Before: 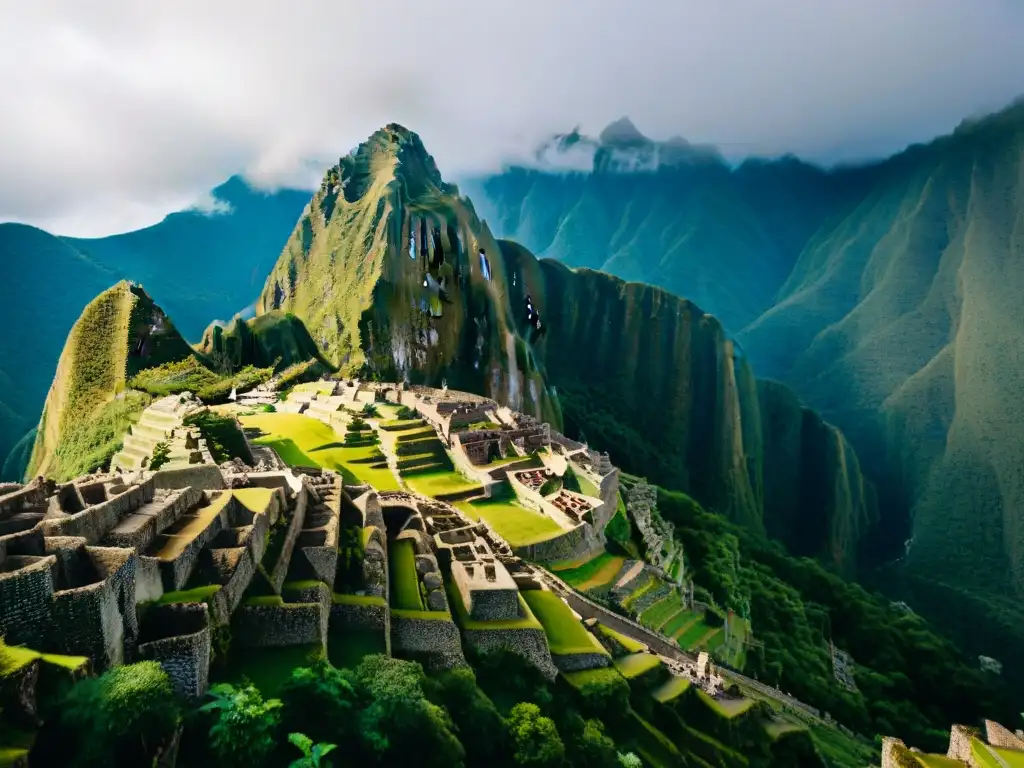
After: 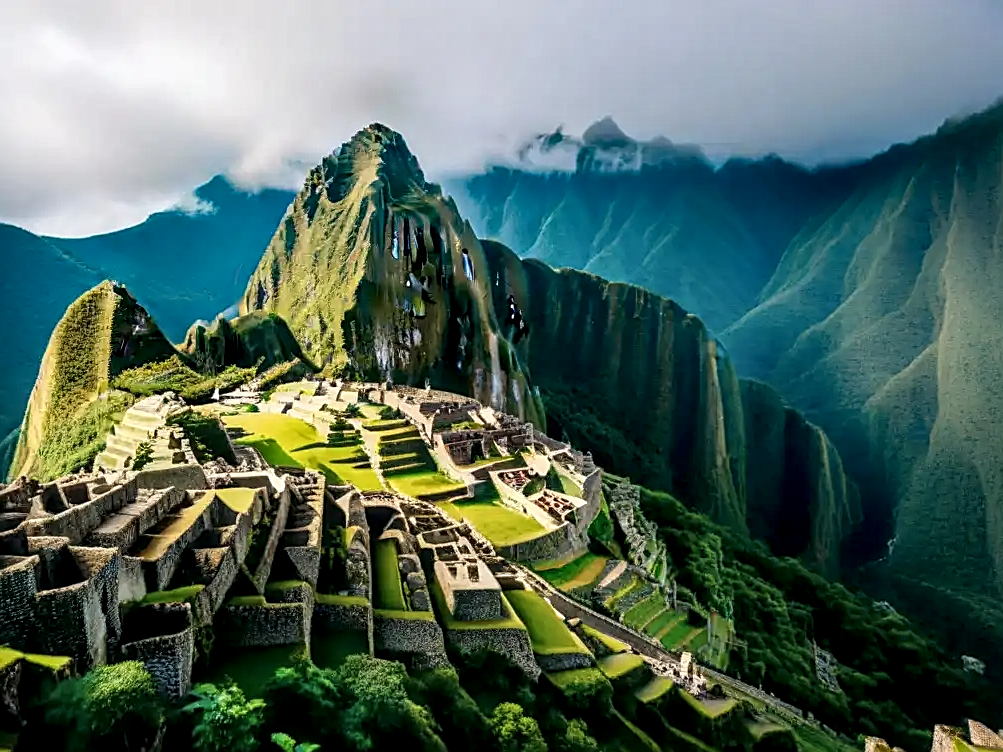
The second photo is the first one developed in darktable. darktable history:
exposure: exposure -0.064 EV, compensate highlight preservation false
crop: left 1.743%, right 0.268%, bottom 2.011%
local contrast: detail 154%
sharpen: amount 0.55
